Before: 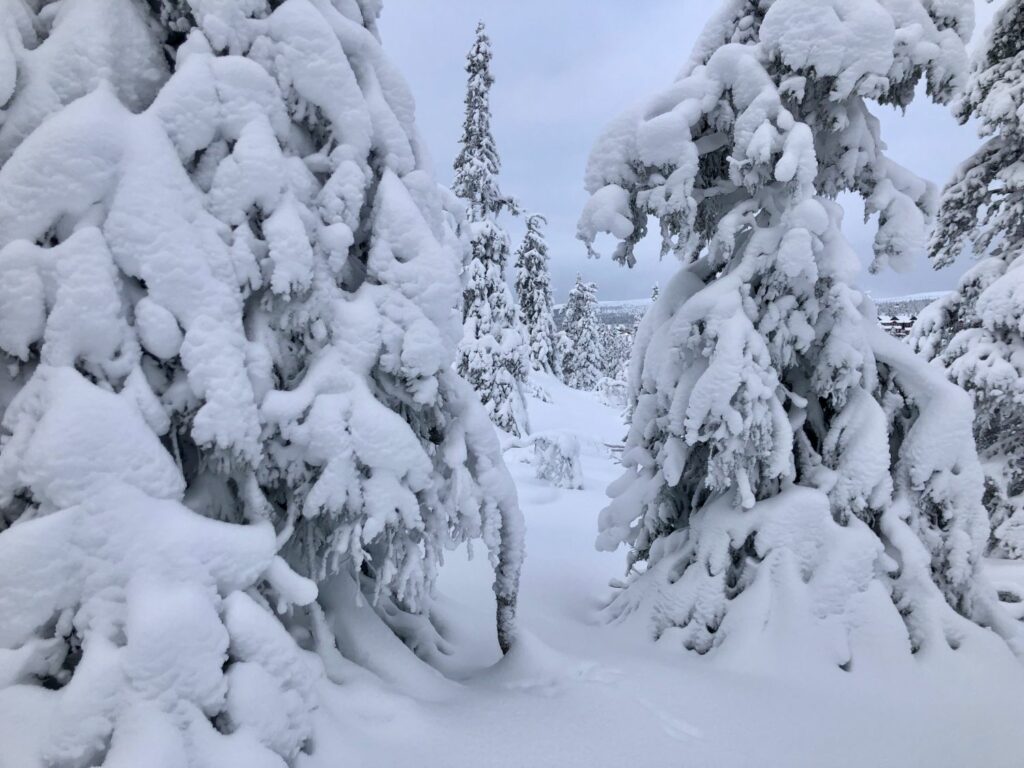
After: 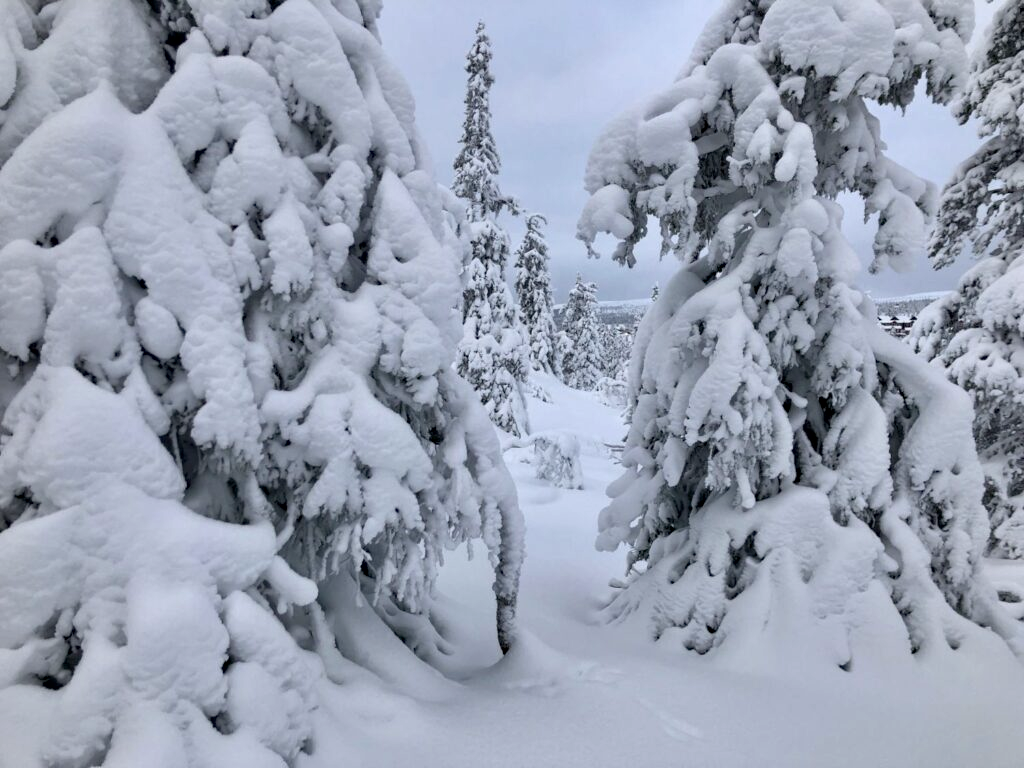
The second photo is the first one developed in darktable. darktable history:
contrast brightness saturation: saturation -0.155
haze removal: compatibility mode true, adaptive false
